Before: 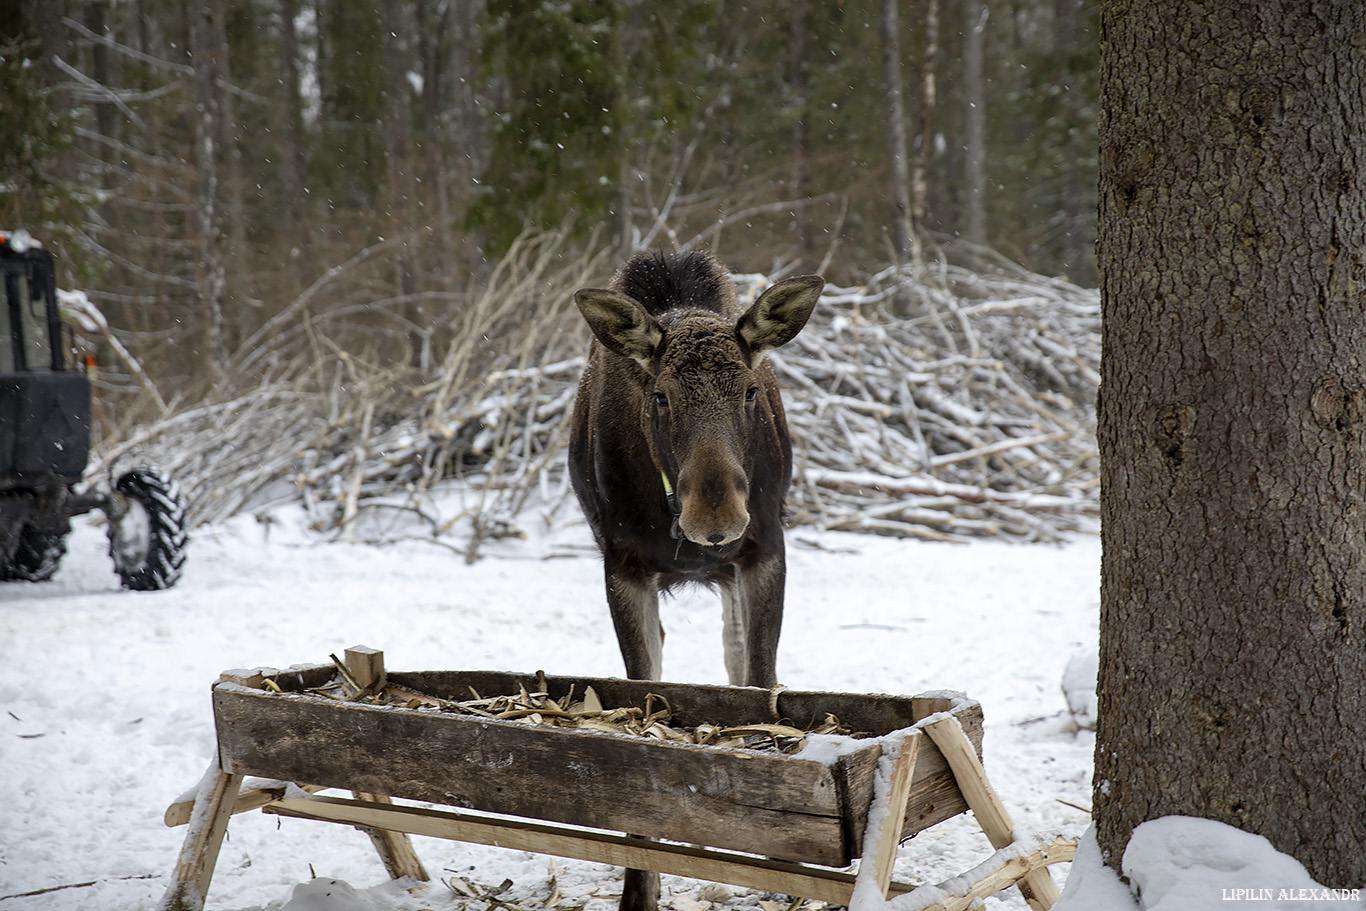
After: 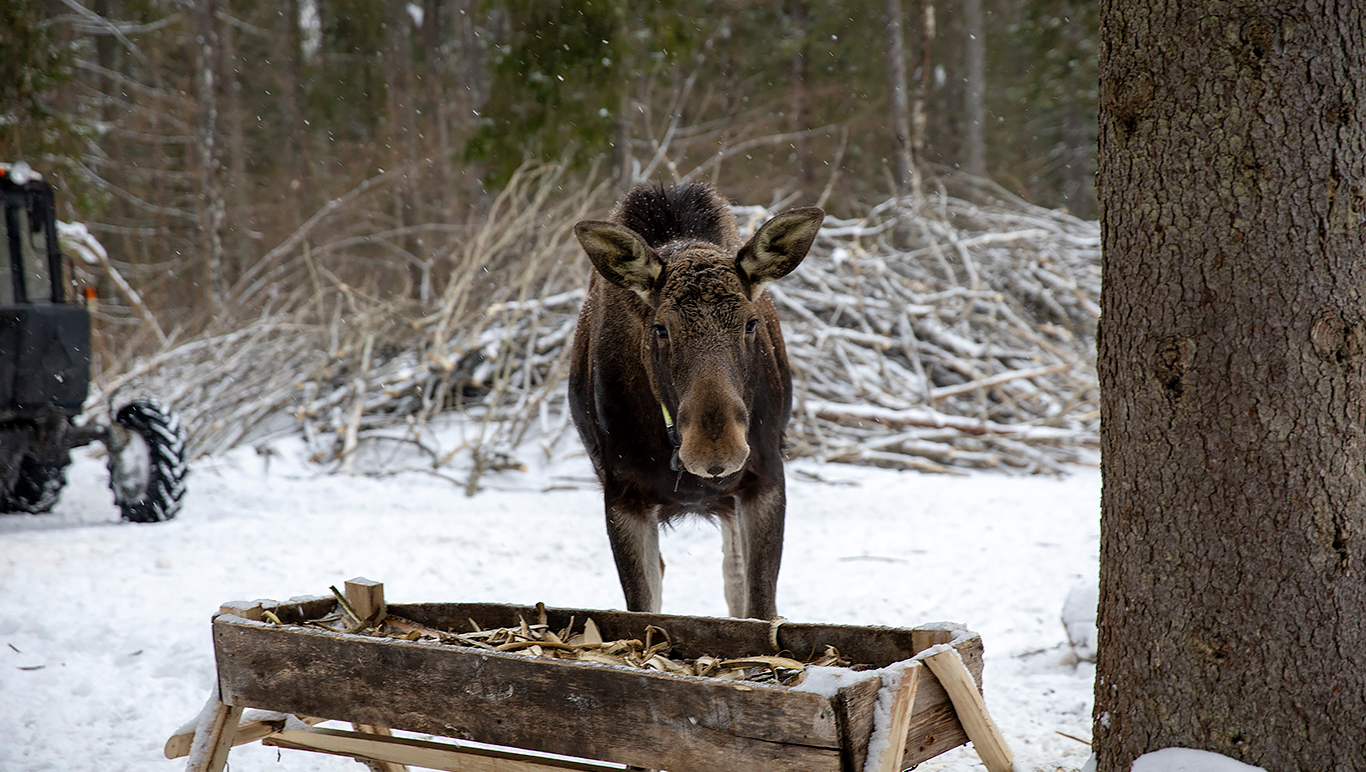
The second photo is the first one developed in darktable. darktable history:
crop: top 7.568%, bottom 7.664%
